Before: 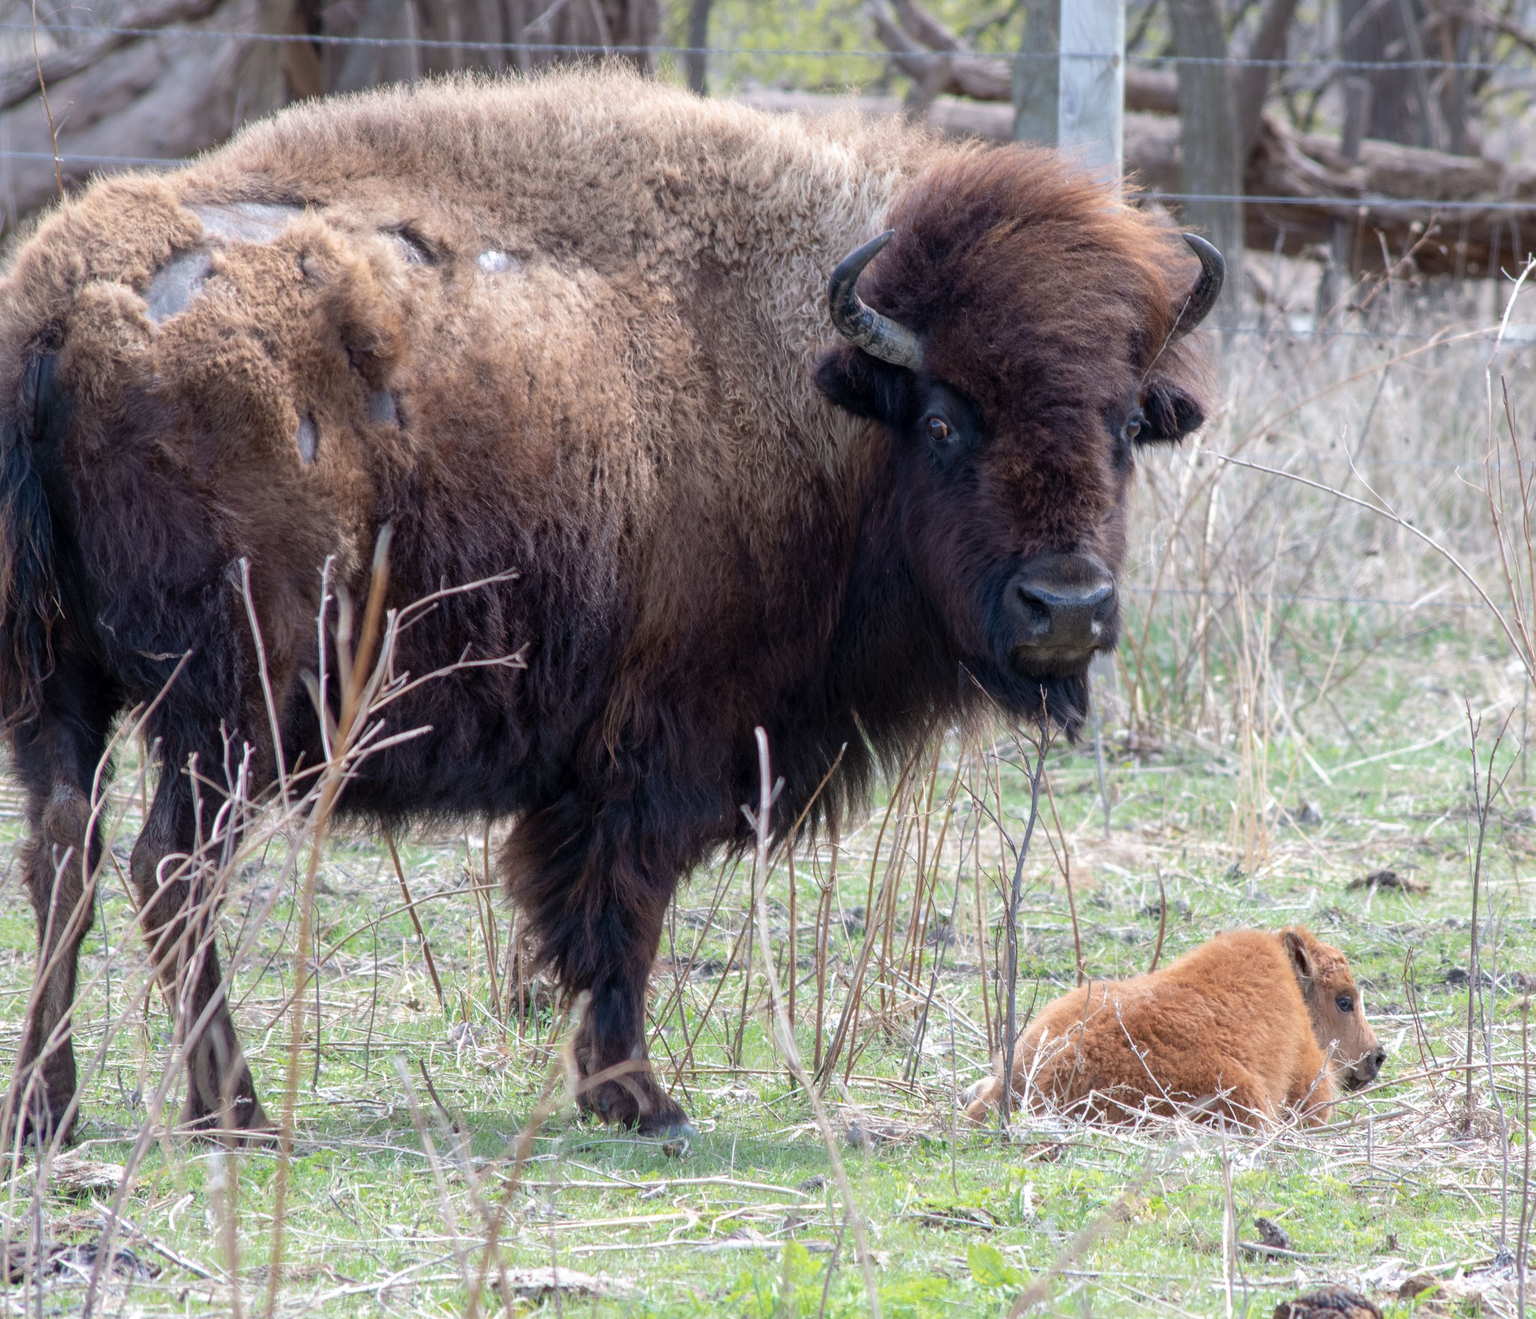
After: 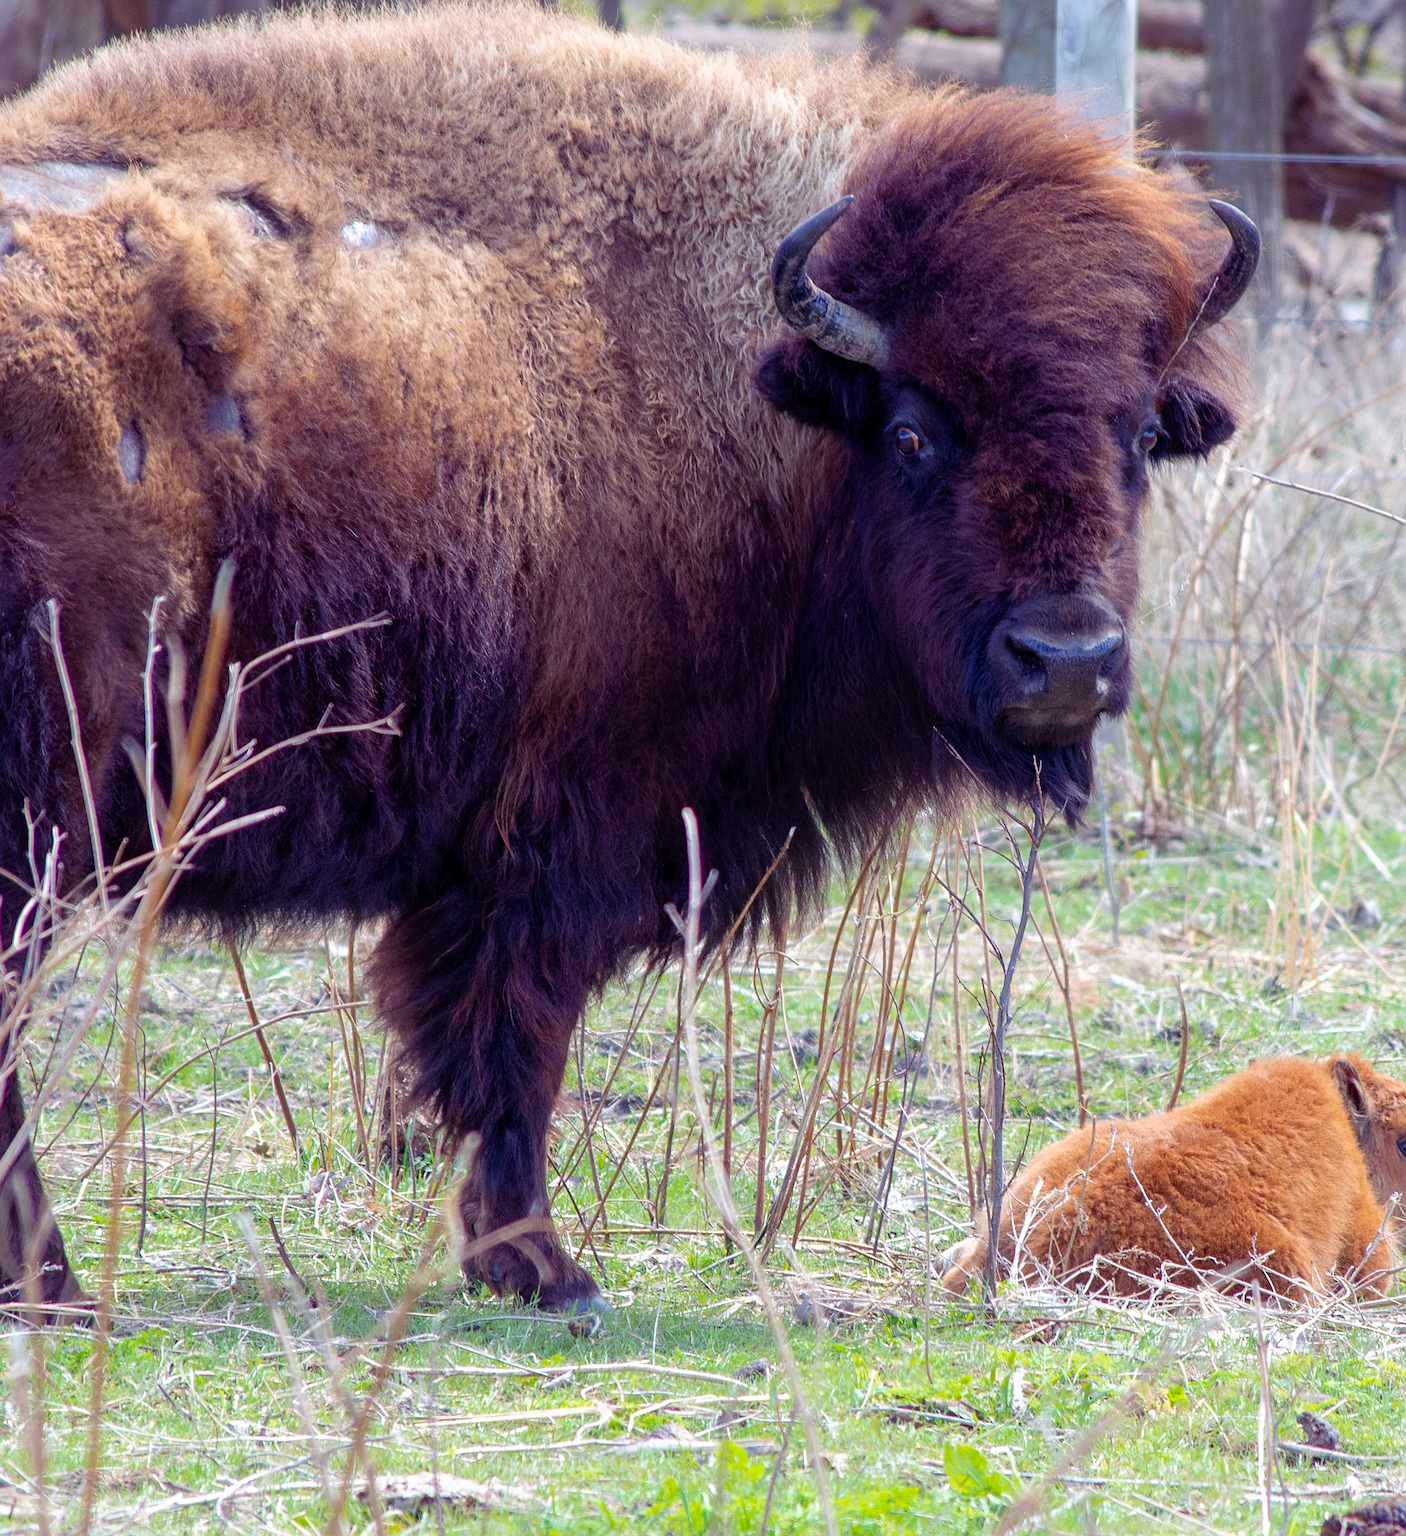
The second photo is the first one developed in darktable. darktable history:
sharpen: on, module defaults
crop and rotate: left 13.123%, top 5.406%, right 12.518%
color balance rgb: shadows lift › luminance -21.349%, shadows lift › chroma 9.327%, shadows lift › hue 285.64°, perceptual saturation grading › global saturation 36.654%, perceptual saturation grading › shadows 36.145%
